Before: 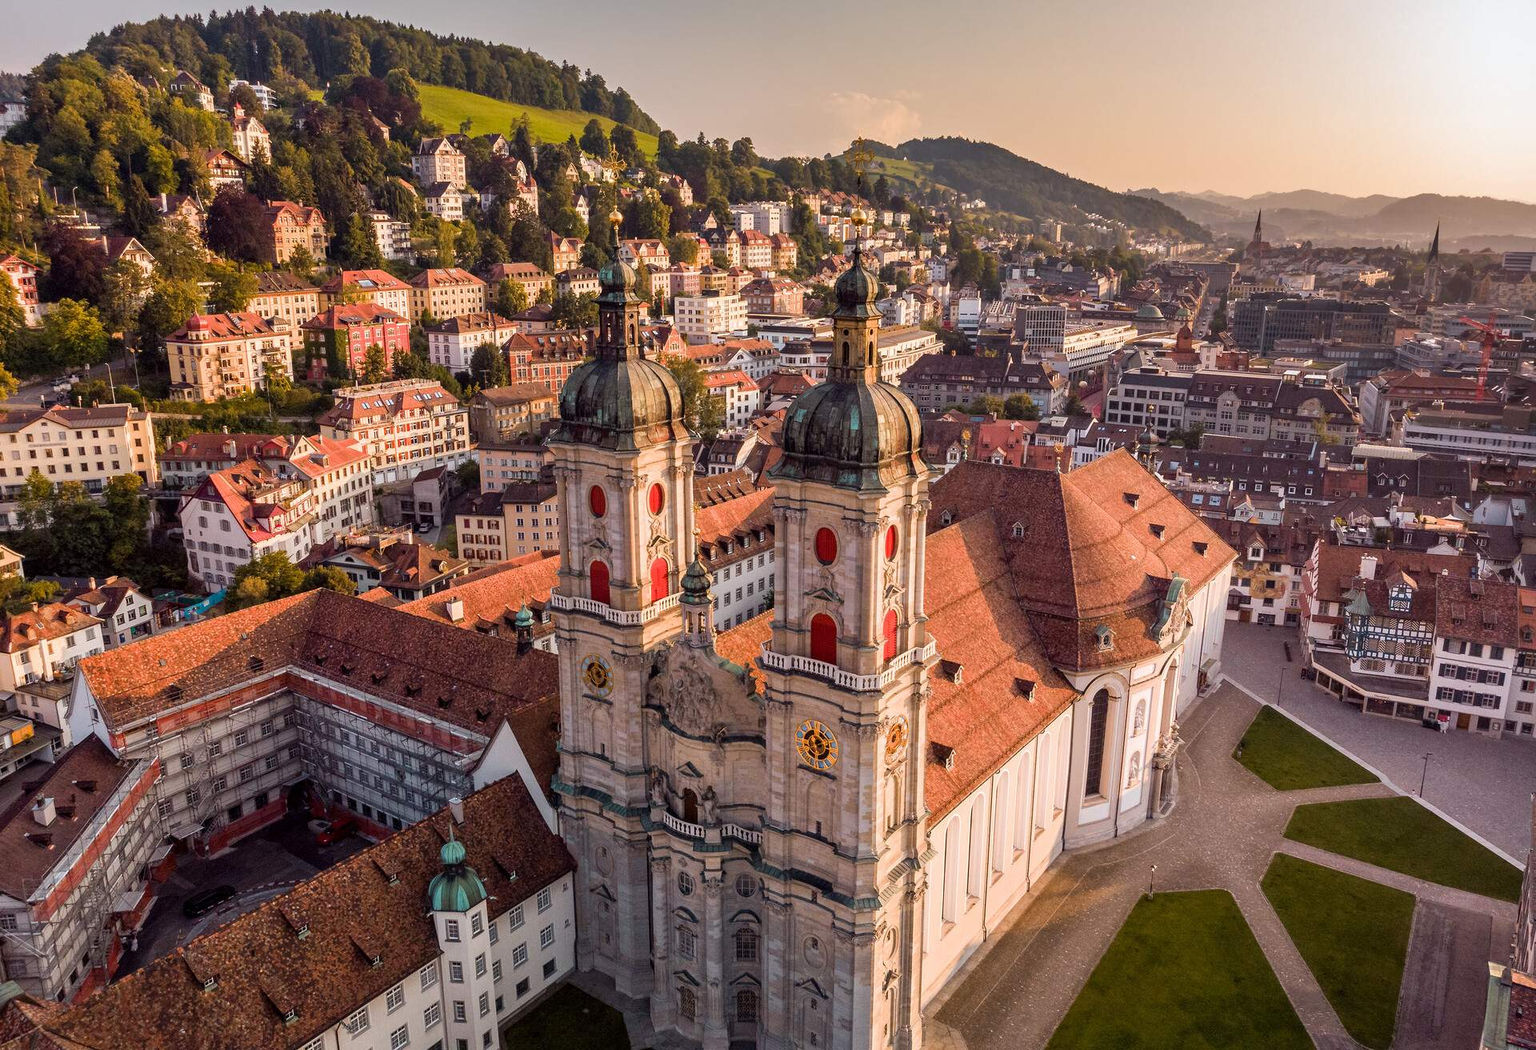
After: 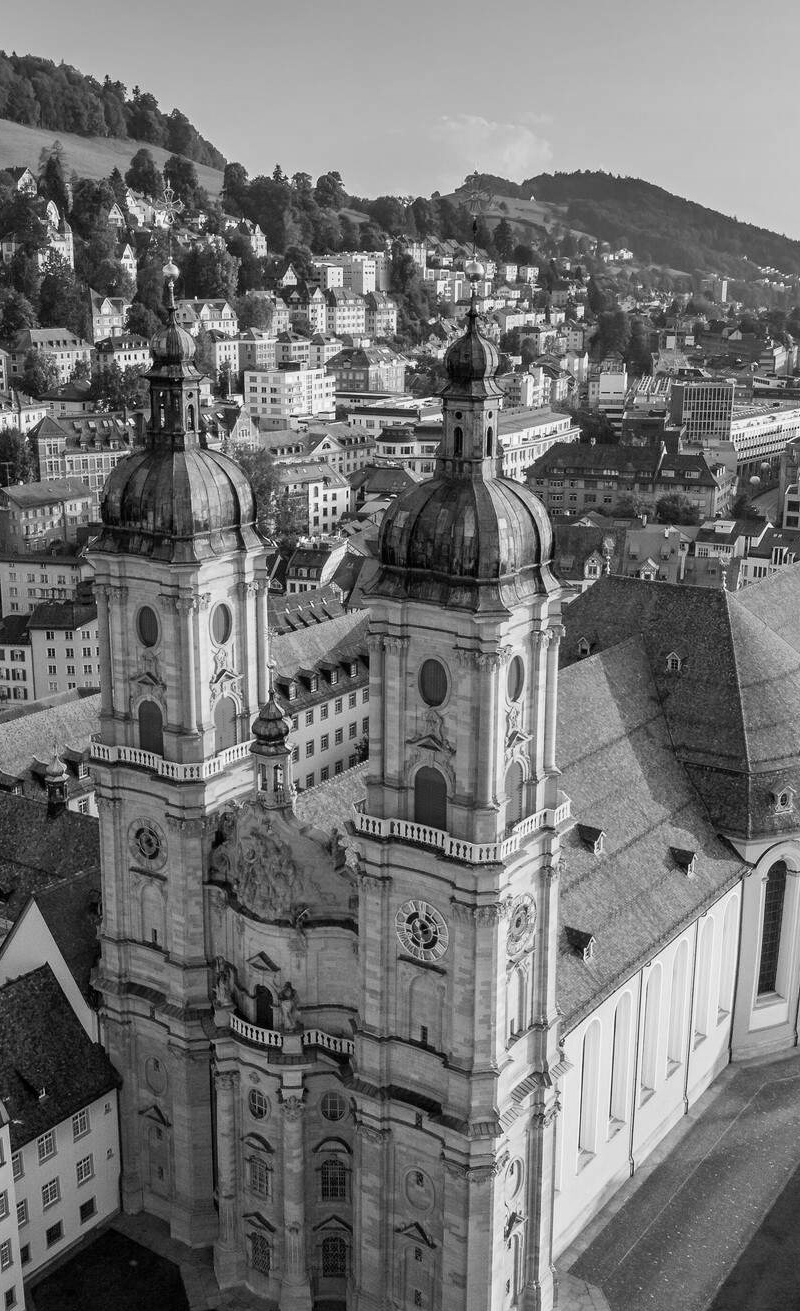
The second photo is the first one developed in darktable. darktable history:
monochrome: a 16.06, b 15.48, size 1
bloom: size 3%, threshold 100%, strength 0%
crop: left 31.229%, right 27.105%
